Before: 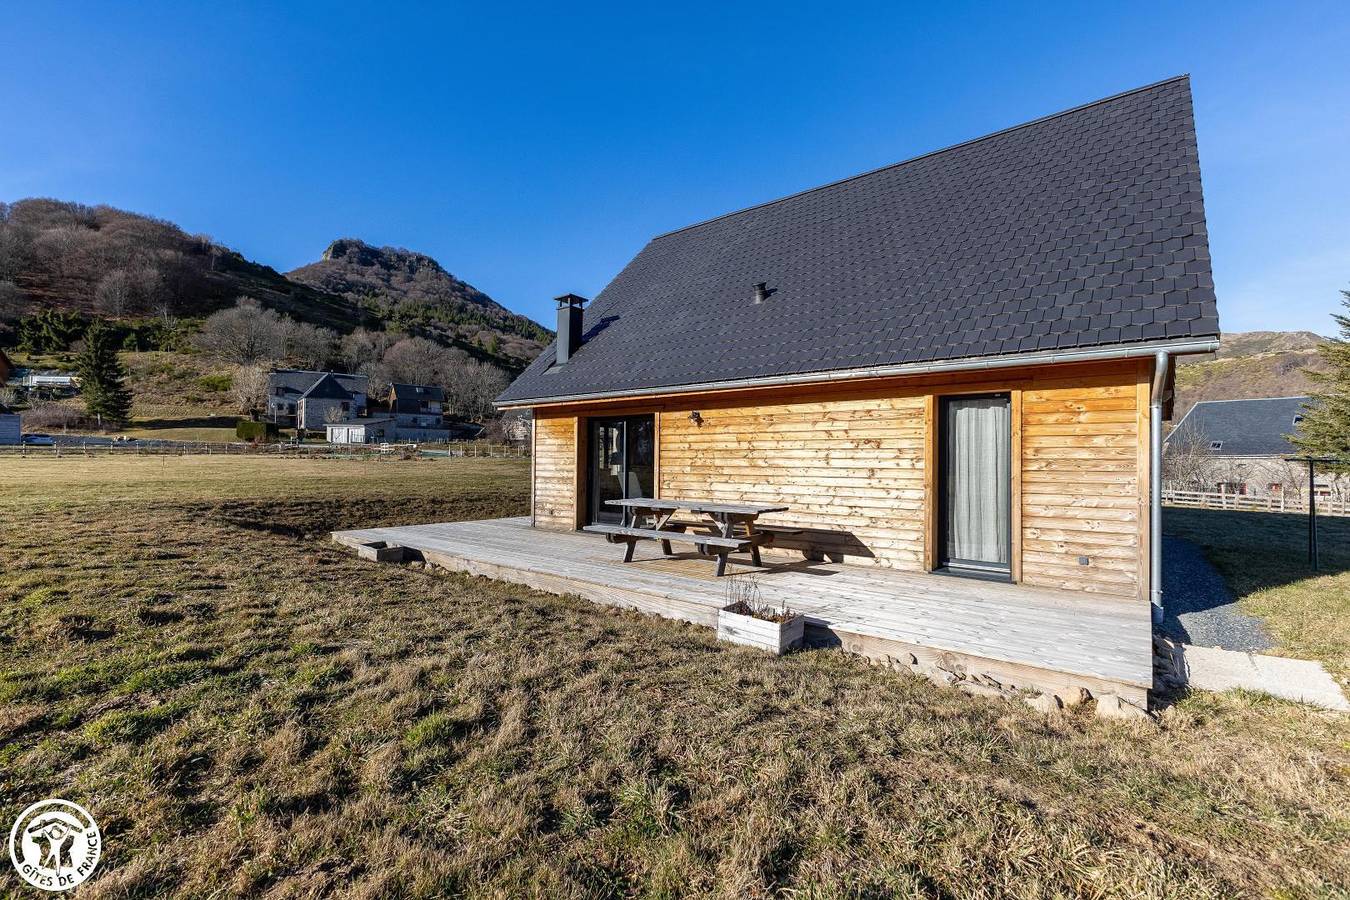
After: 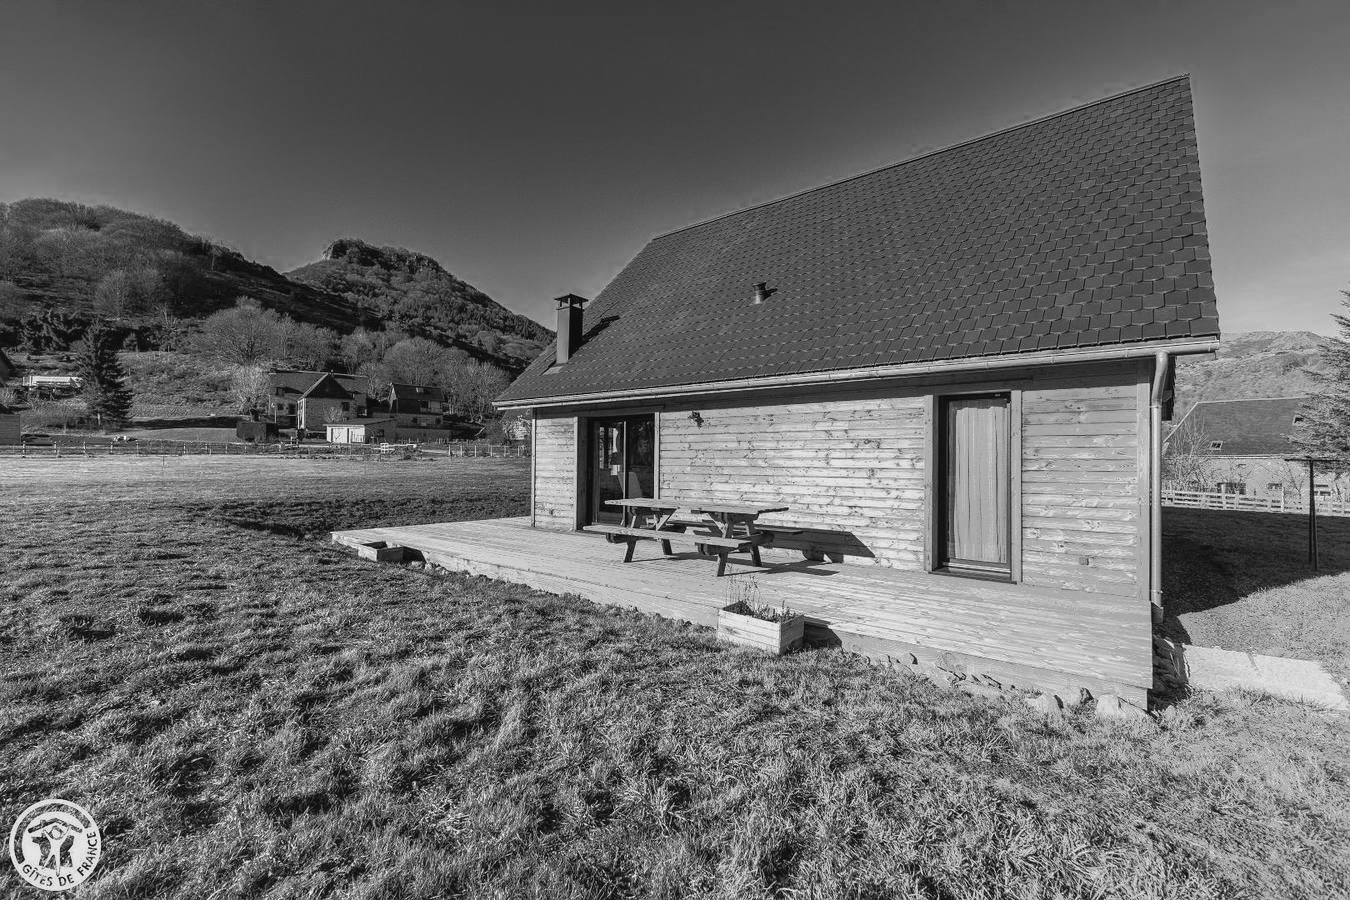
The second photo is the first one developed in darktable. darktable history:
tone curve: curves: ch0 [(0, 0.021) (0.059, 0.053) (0.197, 0.191) (0.32, 0.311) (0.495, 0.505) (0.725, 0.731) (0.89, 0.919) (1, 1)]; ch1 [(0, 0) (0.094, 0.081) (0.285, 0.299) (0.401, 0.424) (0.453, 0.439) (0.495, 0.496) (0.54, 0.55) (0.615, 0.637) (0.657, 0.683) (1, 1)]; ch2 [(0, 0) (0.257, 0.217) (0.43, 0.421) (0.498, 0.507) (0.547, 0.539) (0.595, 0.56) (0.644, 0.599) (1, 1)], color space Lab, independent channels, preserve colors none
tone equalizer: -7 EV -0.63 EV, -6 EV 1 EV, -5 EV -0.45 EV, -4 EV 0.43 EV, -3 EV 0.41 EV, -2 EV 0.15 EV, -1 EV -0.15 EV, +0 EV -0.39 EV, smoothing diameter 25%, edges refinement/feathering 10, preserve details guided filter
exposure: exposure 0.2 EV, compensate highlight preservation false
shadows and highlights: on, module defaults
monochrome: a 0, b 0, size 0.5, highlights 0.57
color balance rgb: perceptual saturation grading › global saturation 20%, perceptual saturation grading › highlights -25%, perceptual saturation grading › shadows 25%
